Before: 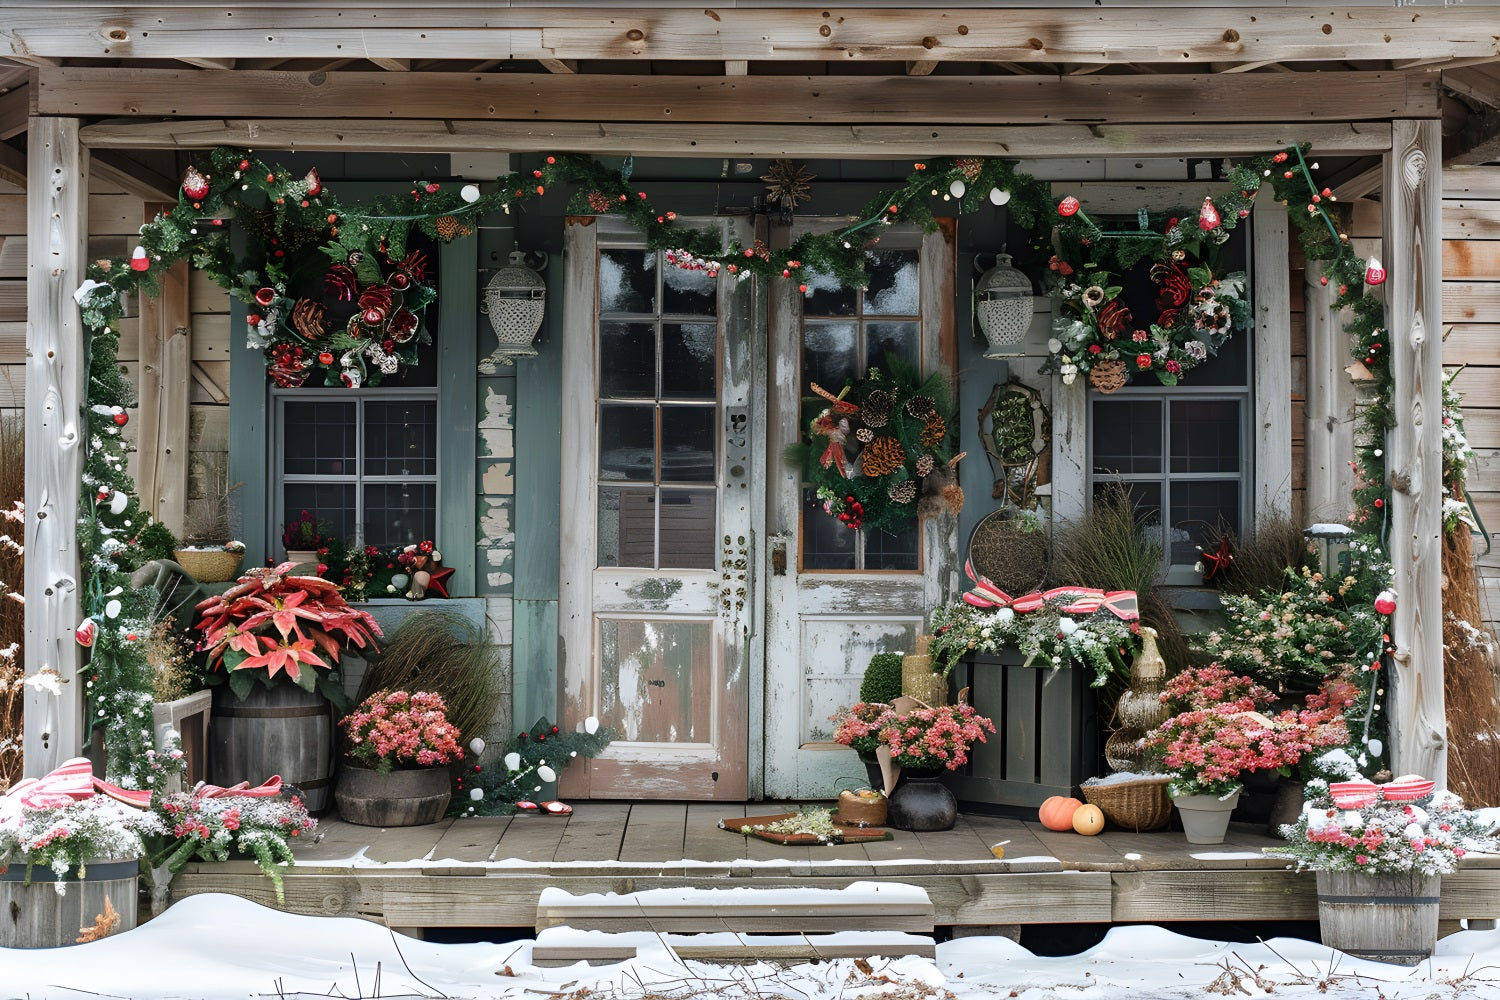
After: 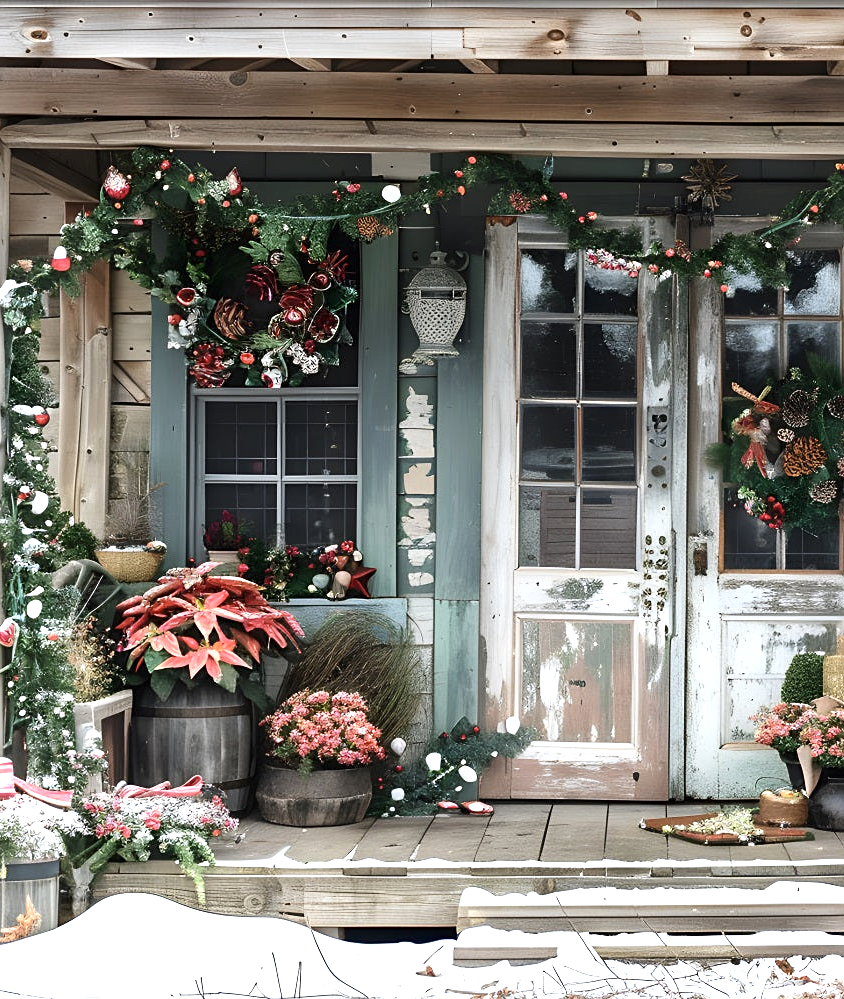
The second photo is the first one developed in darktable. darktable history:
contrast brightness saturation: contrast 0.112, saturation -0.15
exposure: black level correction 0, exposure 0.698 EV, compensate exposure bias true, compensate highlight preservation false
crop: left 5.325%, right 38.381%
sharpen: amount 0.204
